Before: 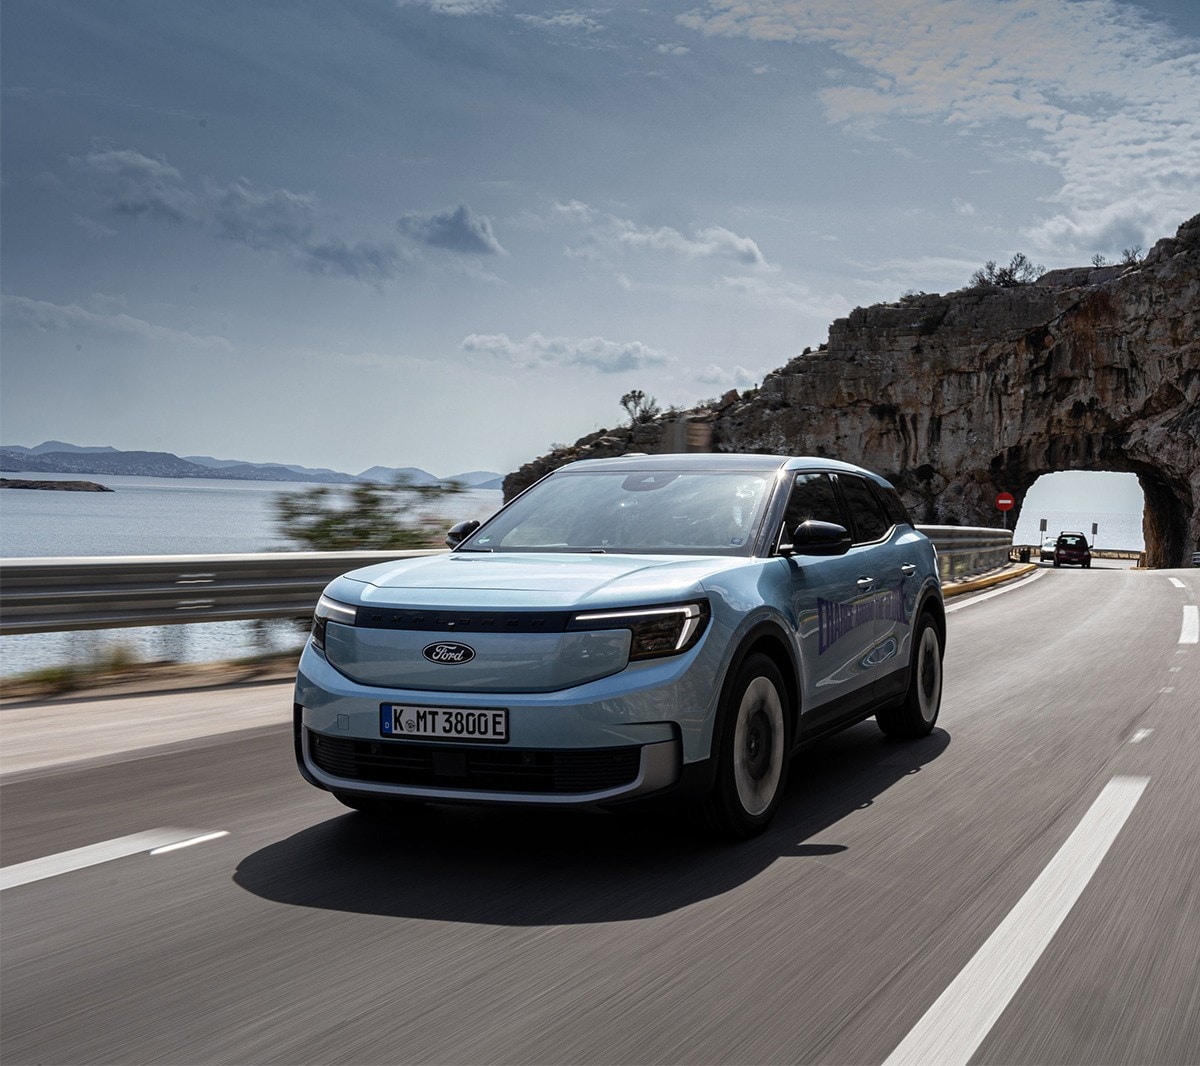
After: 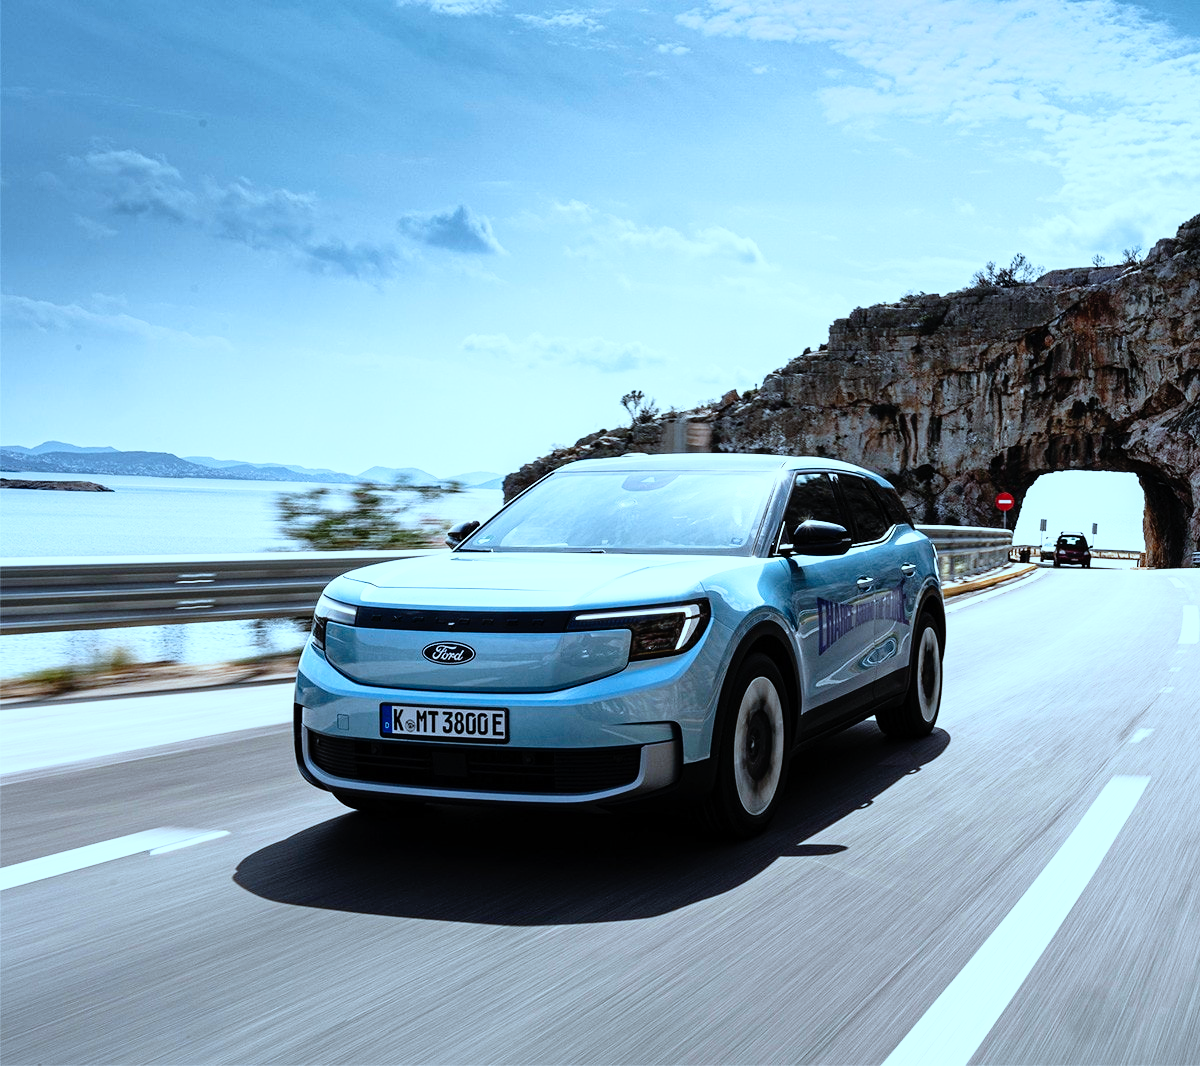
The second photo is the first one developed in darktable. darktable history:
color correction: highlights a* -9.73, highlights b* -21.22
base curve: curves: ch0 [(0, 0) (0.012, 0.01) (0.073, 0.168) (0.31, 0.711) (0.645, 0.957) (1, 1)], preserve colors none
